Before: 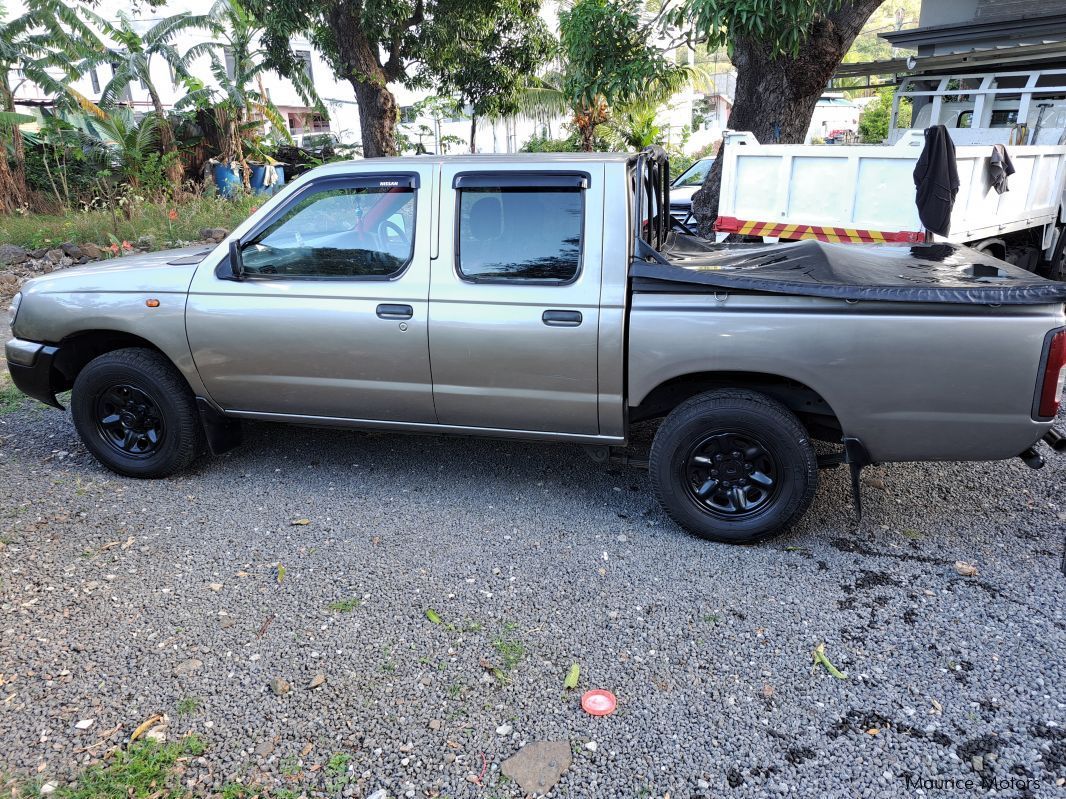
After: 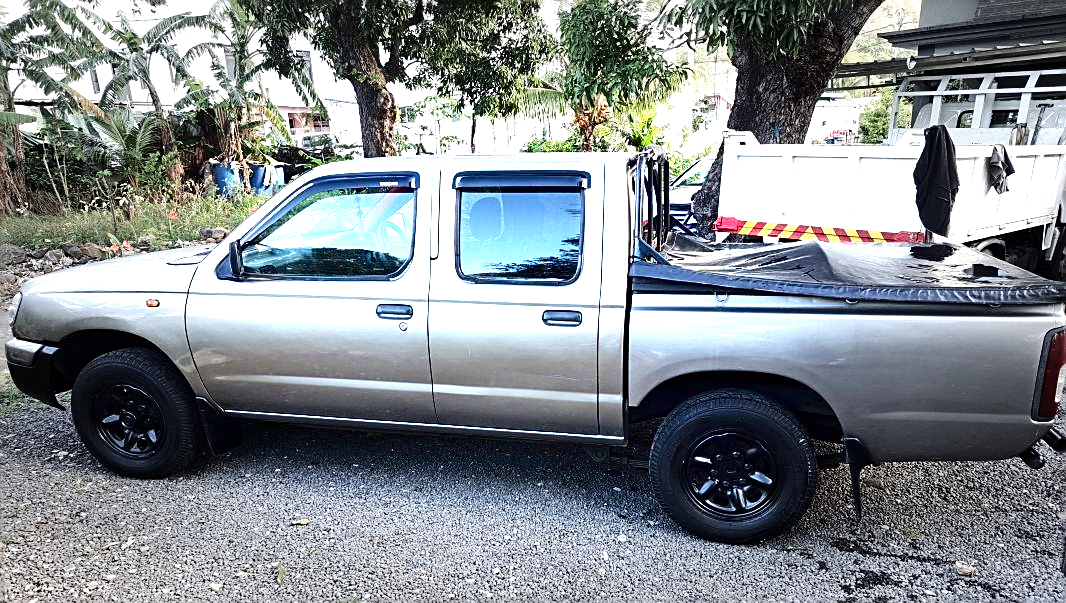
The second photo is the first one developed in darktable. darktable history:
crop: bottom 24.496%
contrast brightness saturation: contrast 0.188, brightness -0.232, saturation 0.114
vignetting: fall-off start 48.32%, automatic ratio true, width/height ratio 1.293, unbound false
exposure: black level correction 0, exposure 1.389 EV, compensate exposure bias true, compensate highlight preservation false
sharpen: on, module defaults
